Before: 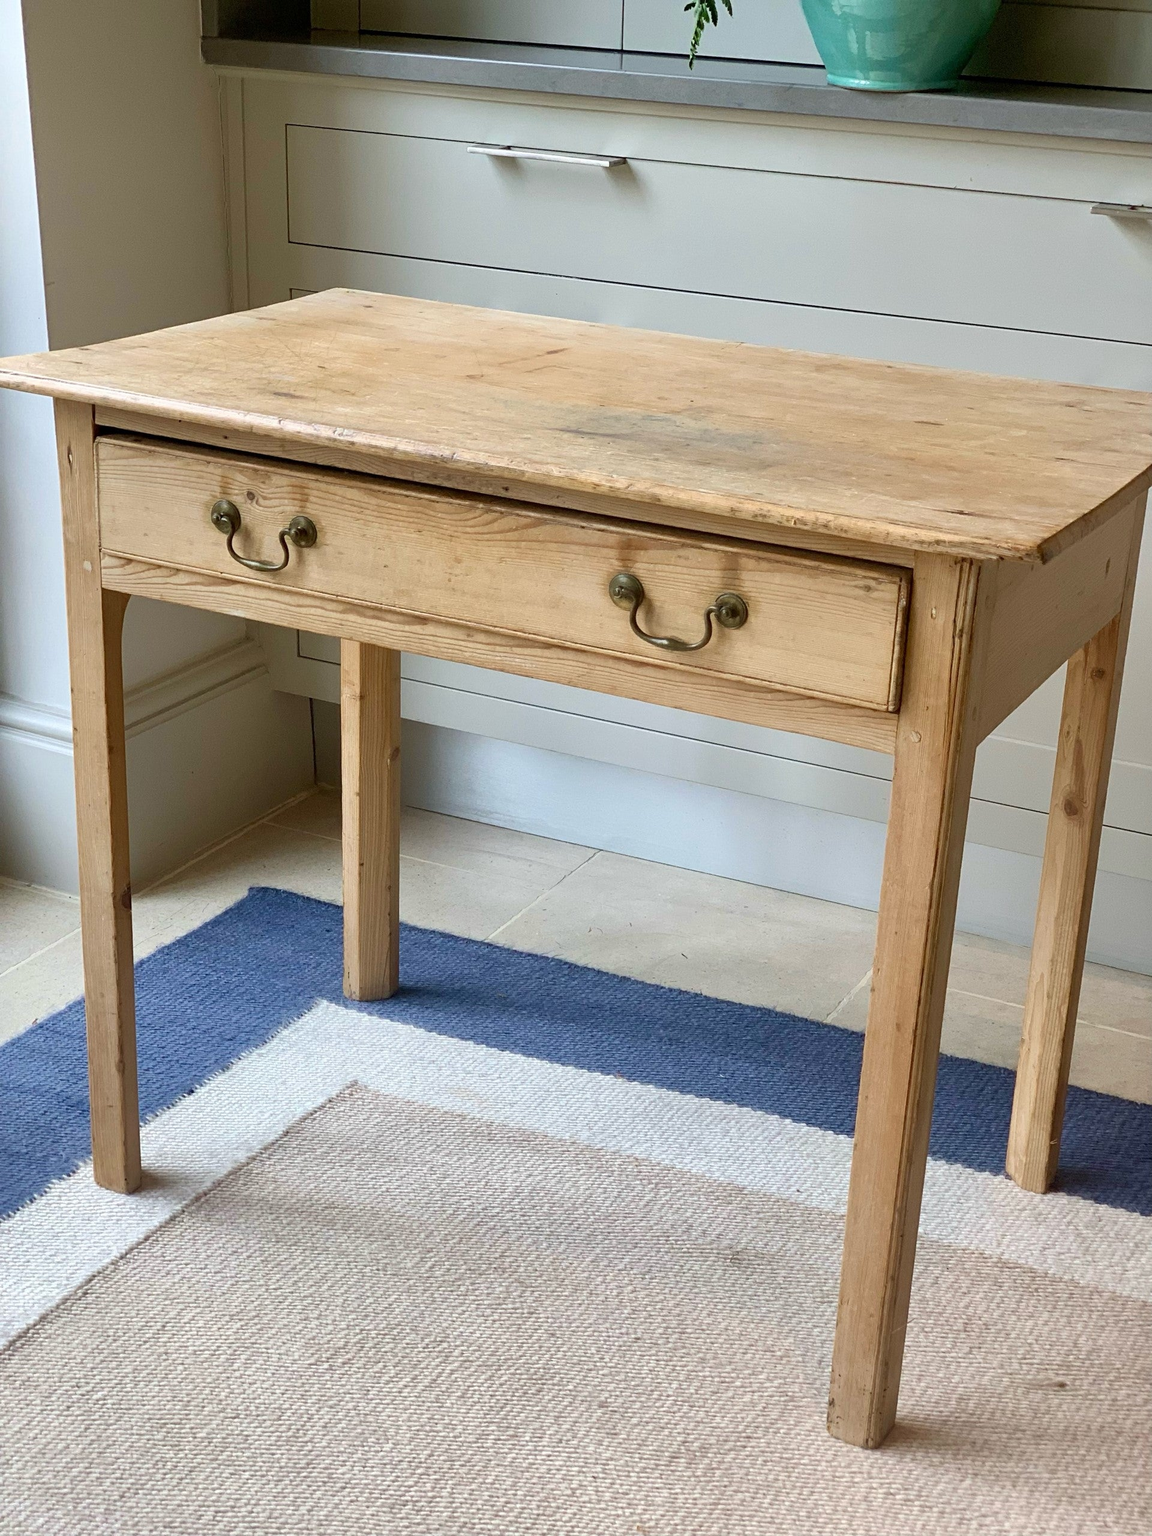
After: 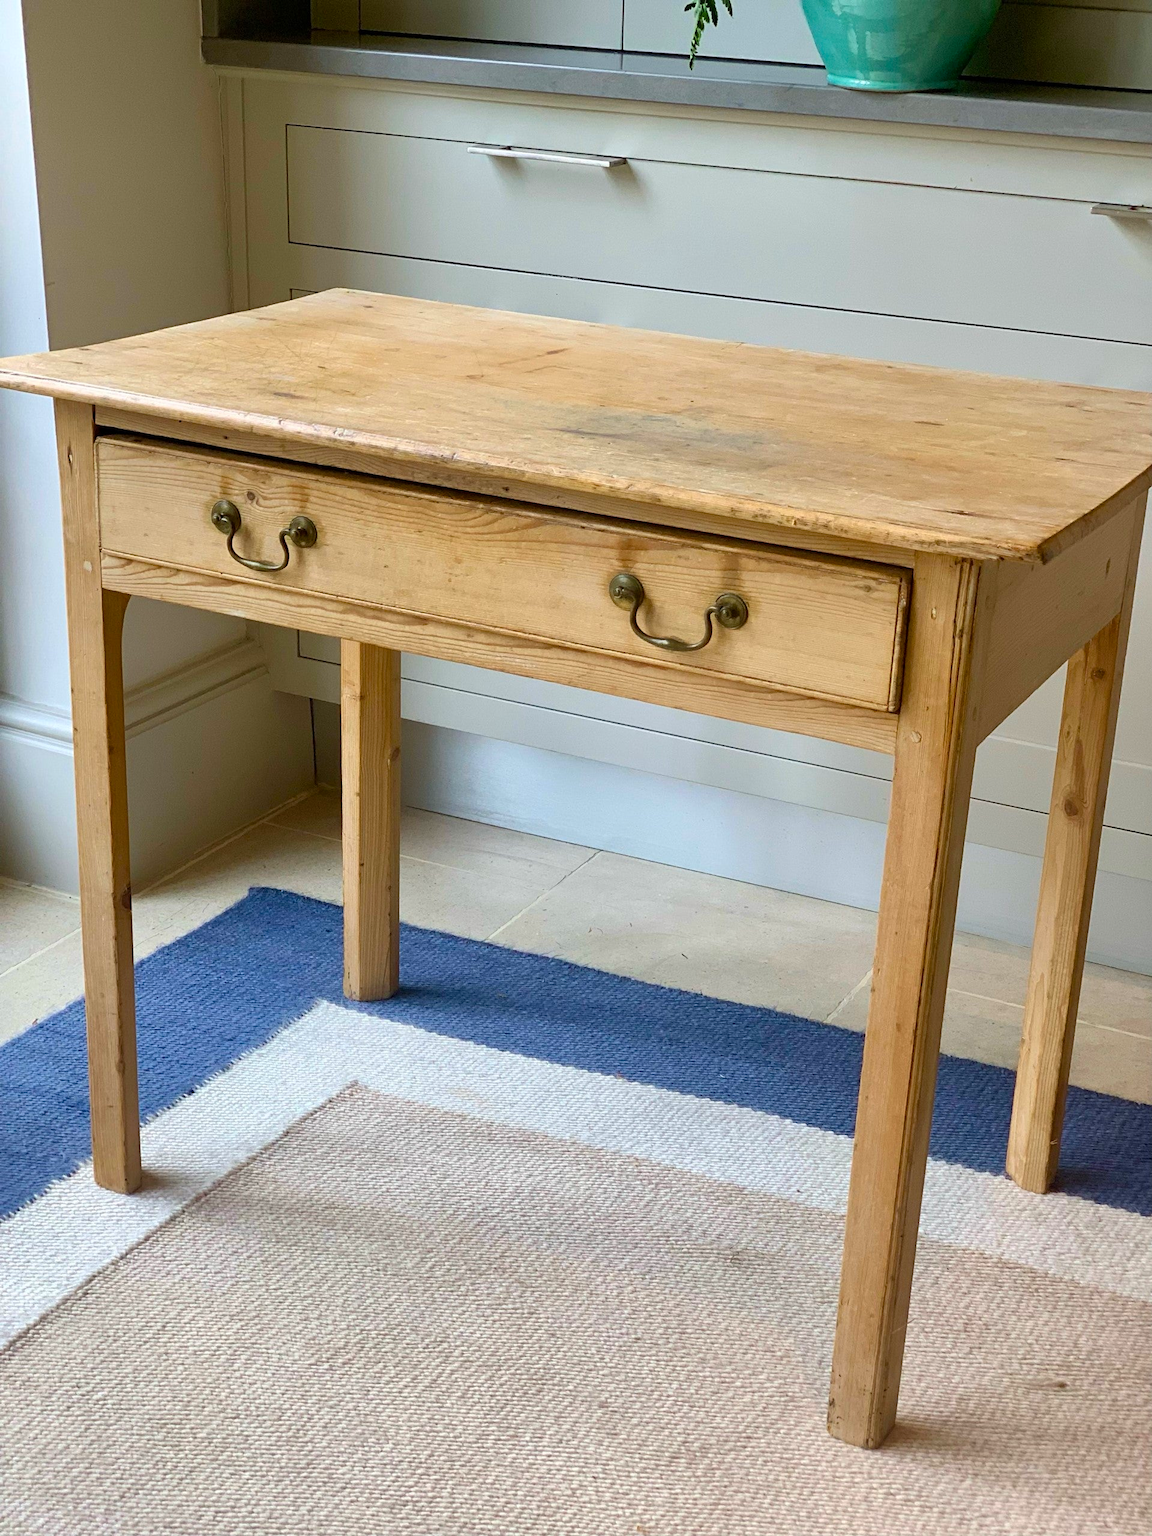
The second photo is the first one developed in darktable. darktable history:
color balance rgb: perceptual saturation grading › global saturation 19.471%, global vibrance 20%
